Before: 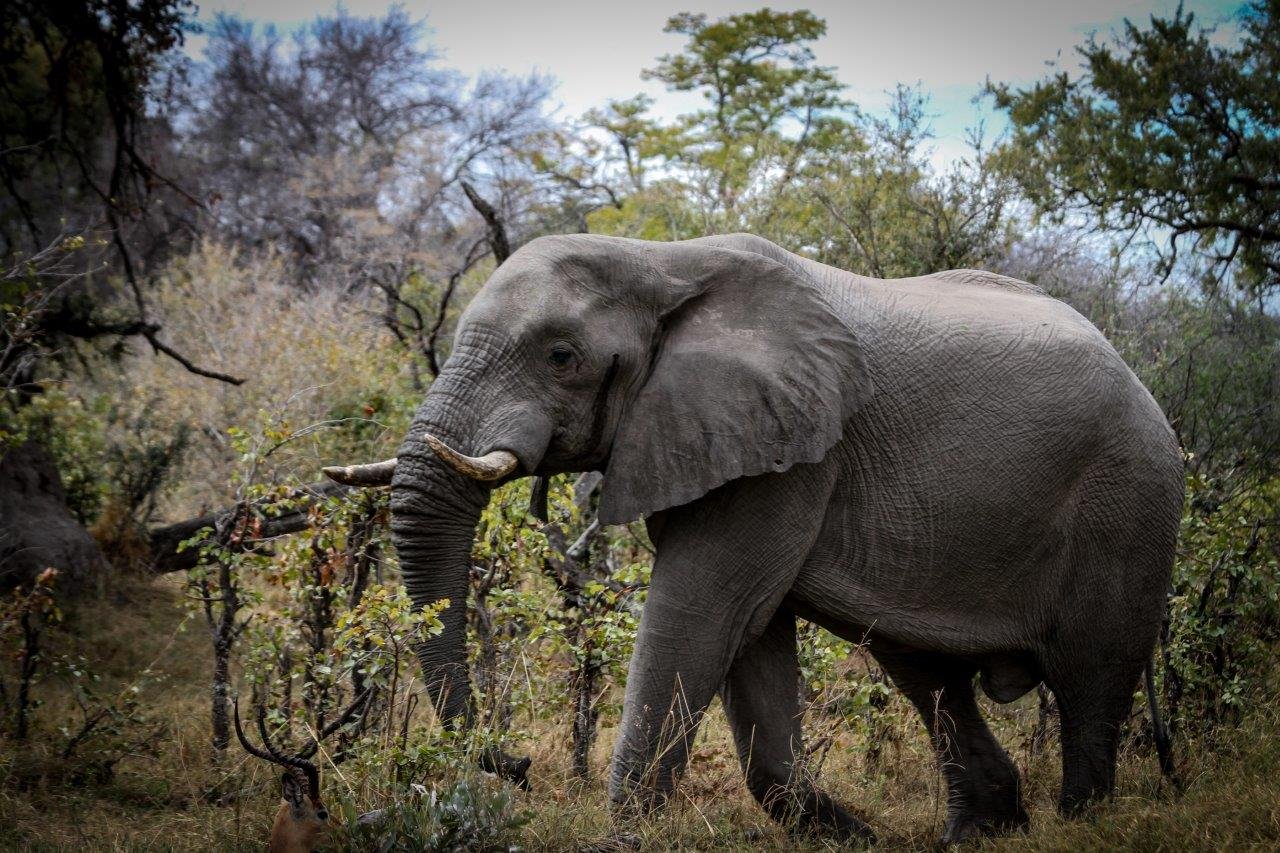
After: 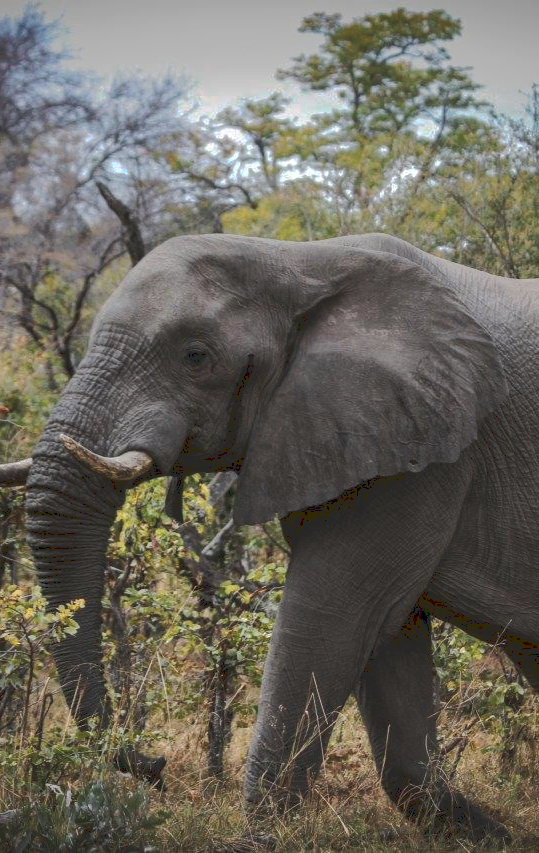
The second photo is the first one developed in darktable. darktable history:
crop: left 28.583%, right 29.231%
color balance rgb: perceptual saturation grading › global saturation 20%, perceptual saturation grading › highlights -25%, perceptual saturation grading › shadows 25%
color zones: curves: ch0 [(0.018, 0.548) (0.224, 0.64) (0.425, 0.447) (0.675, 0.575) (0.732, 0.579)]; ch1 [(0.066, 0.487) (0.25, 0.5) (0.404, 0.43) (0.75, 0.421) (0.956, 0.421)]; ch2 [(0.044, 0.561) (0.215, 0.465) (0.399, 0.544) (0.465, 0.548) (0.614, 0.447) (0.724, 0.43) (0.882, 0.623) (0.956, 0.632)]
tone equalizer: -8 EV -1.84 EV, -7 EV -1.16 EV, -6 EV -1.62 EV, smoothing diameter 25%, edges refinement/feathering 10, preserve details guided filter
tone curve: curves: ch0 [(0, 0) (0.003, 0.149) (0.011, 0.152) (0.025, 0.154) (0.044, 0.164) (0.069, 0.179) (0.1, 0.194) (0.136, 0.211) (0.177, 0.232) (0.224, 0.258) (0.277, 0.289) (0.335, 0.326) (0.399, 0.371) (0.468, 0.438) (0.543, 0.504) (0.623, 0.569) (0.709, 0.642) (0.801, 0.716) (0.898, 0.775) (1, 1)], preserve colors none
